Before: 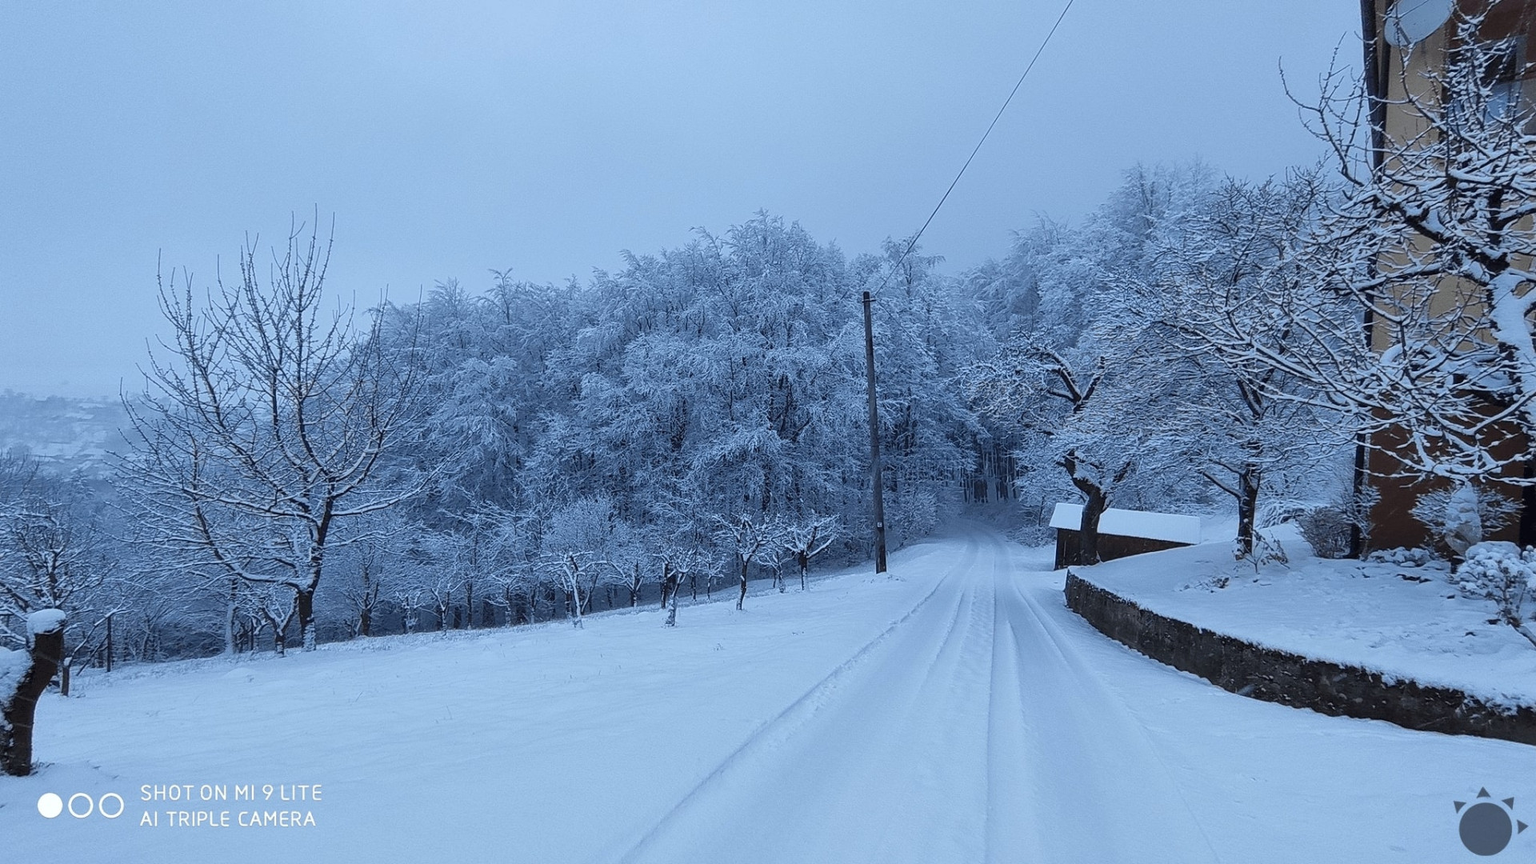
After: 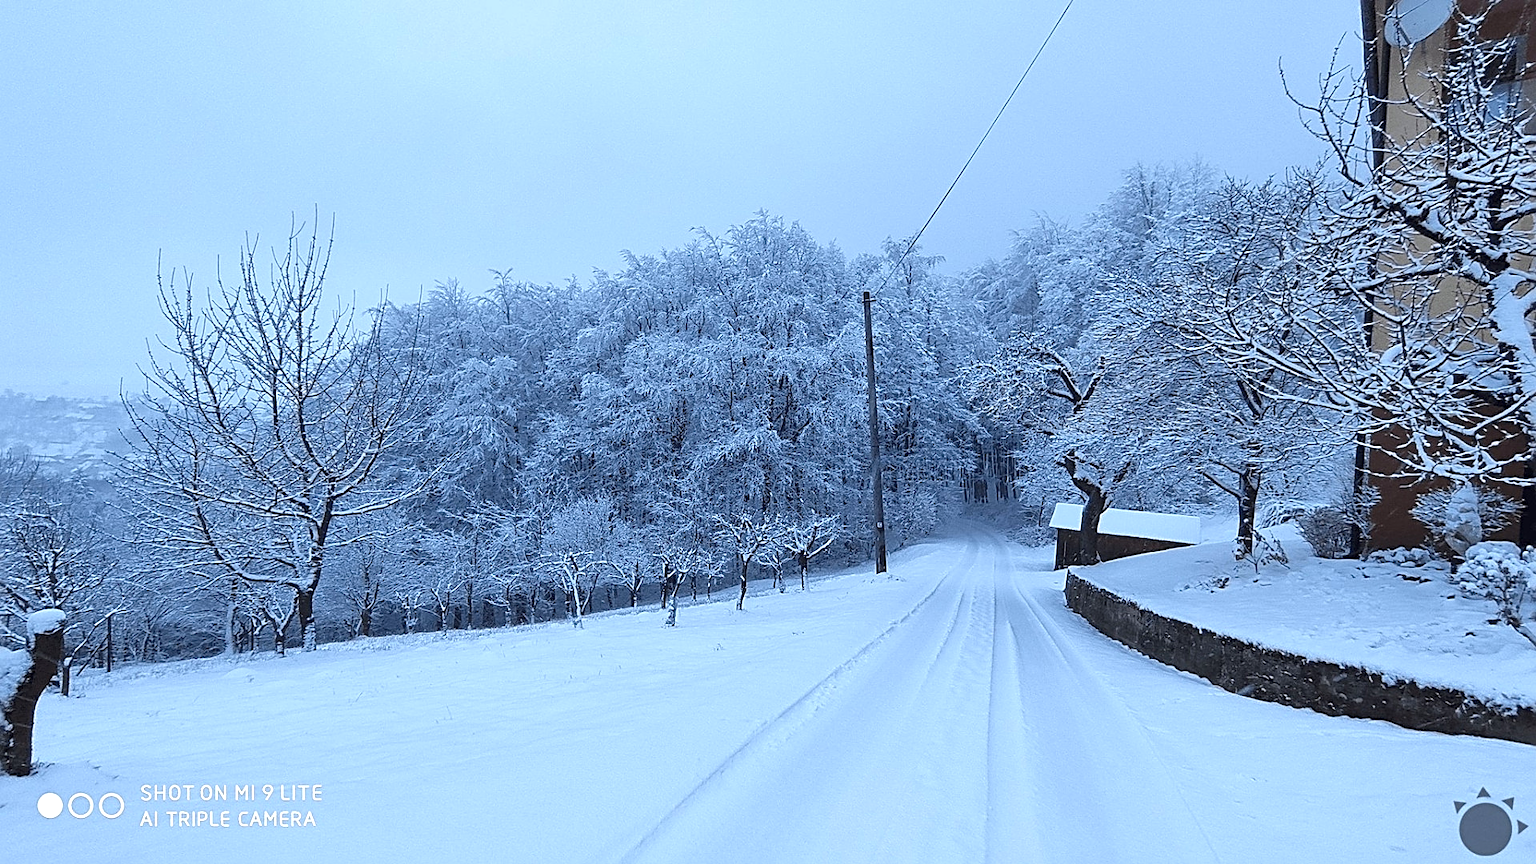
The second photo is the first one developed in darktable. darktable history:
exposure: exposure 0.515 EV, compensate highlight preservation false
white balance: emerald 1
sharpen: radius 2.767
